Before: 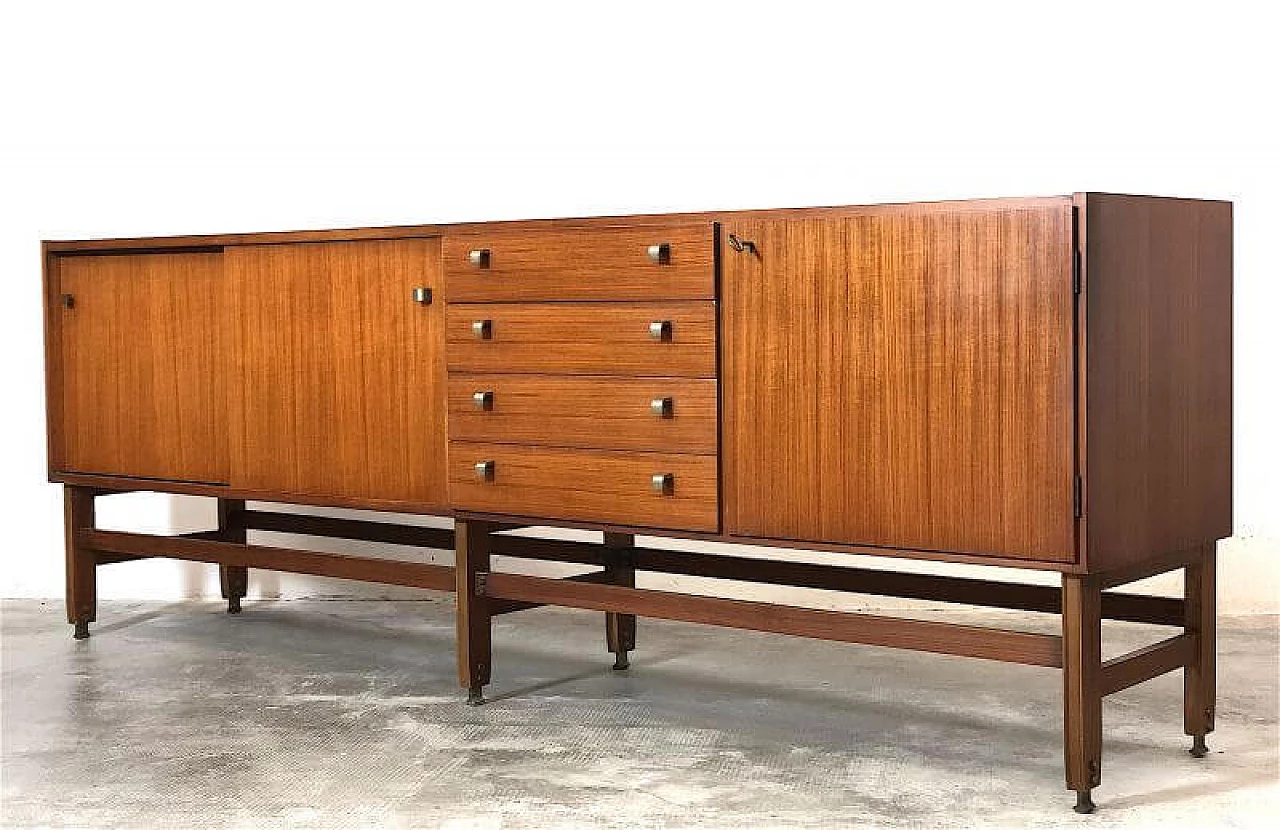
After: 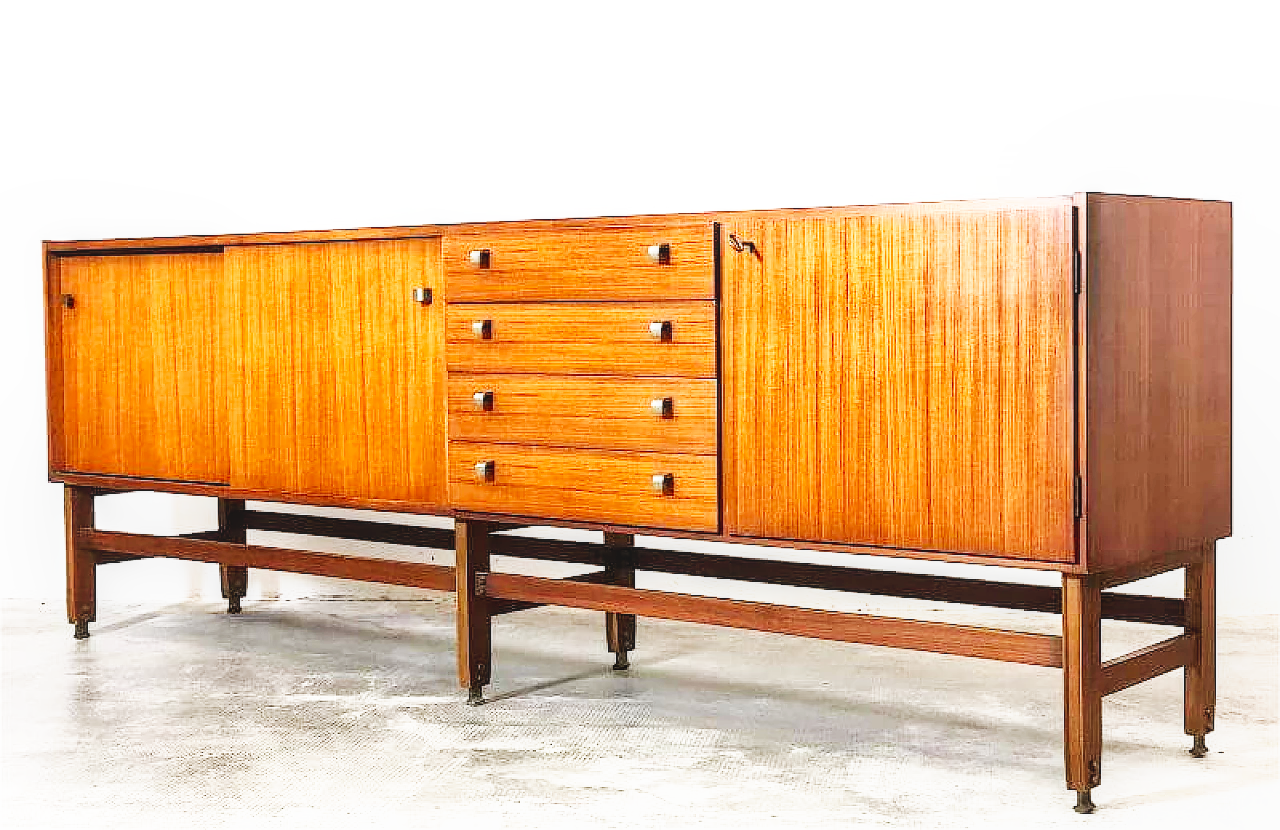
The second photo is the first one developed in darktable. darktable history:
base curve: curves: ch0 [(0, 0) (0.007, 0.004) (0.027, 0.03) (0.046, 0.07) (0.207, 0.54) (0.442, 0.872) (0.673, 0.972) (1, 1)], preserve colors none
local contrast: detail 110%
